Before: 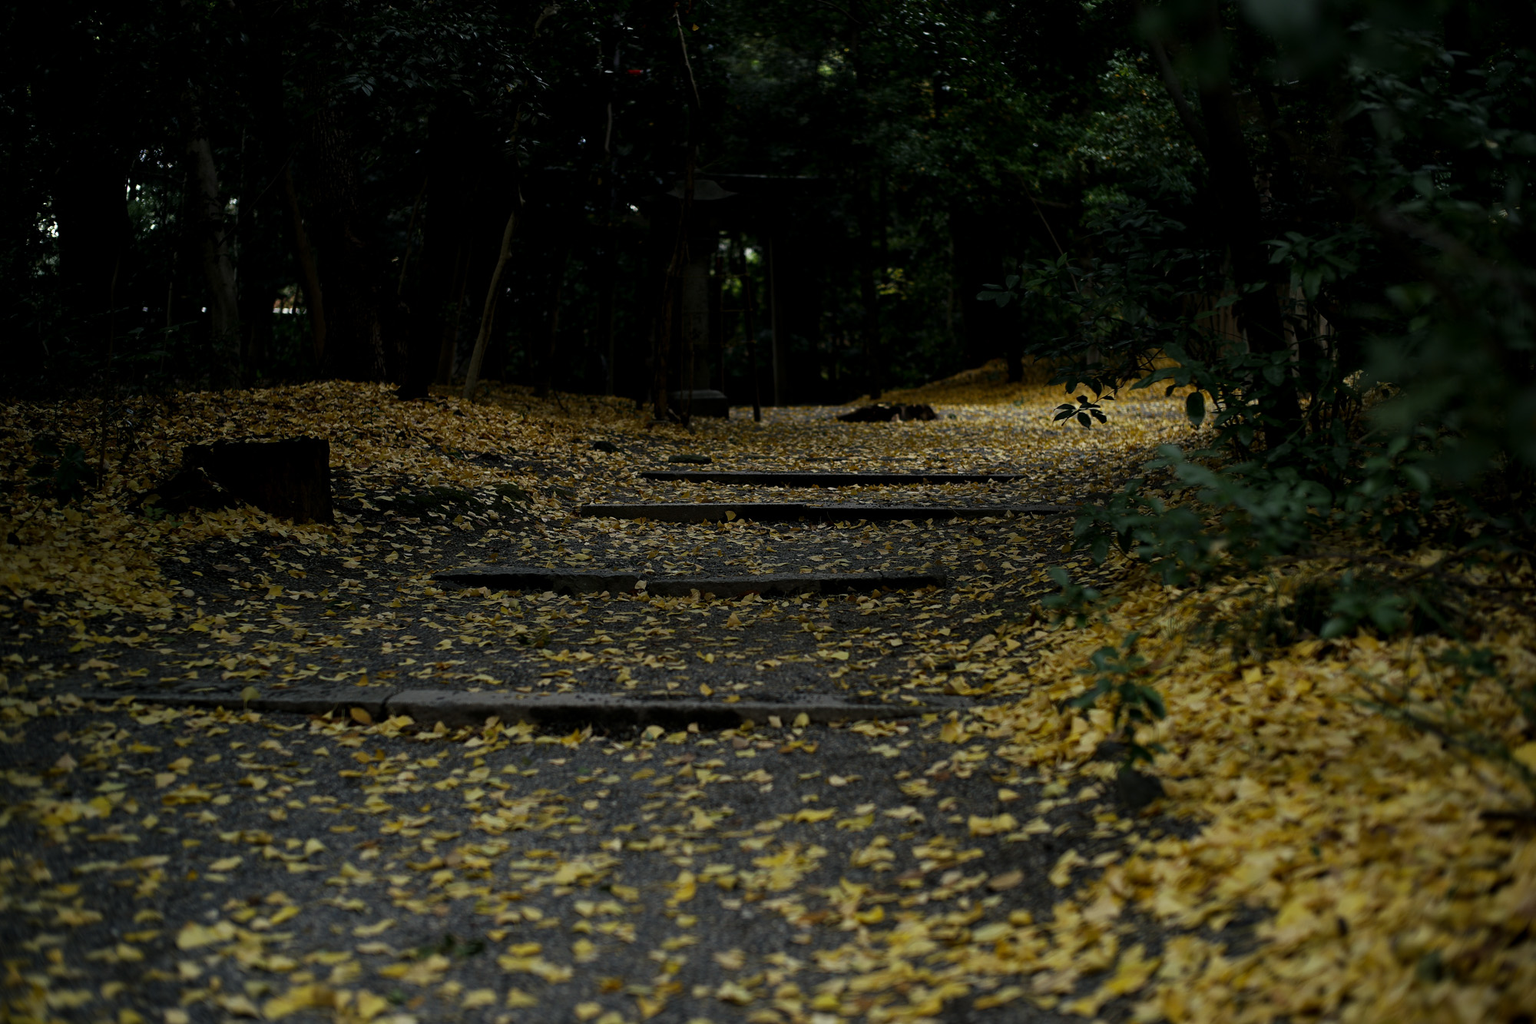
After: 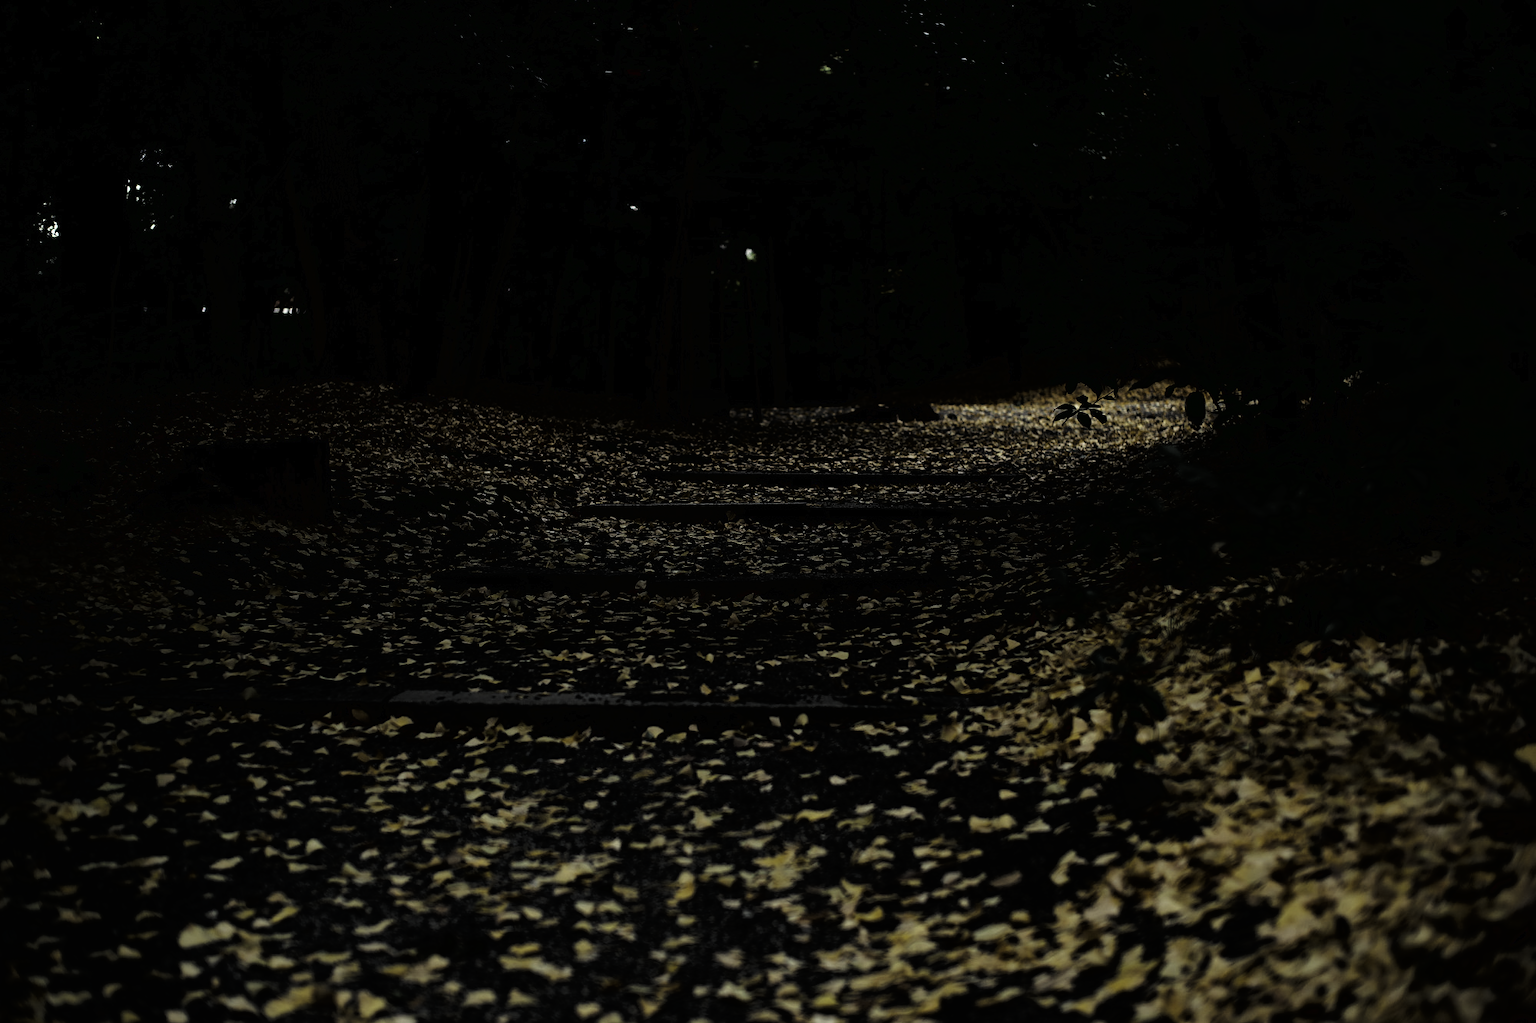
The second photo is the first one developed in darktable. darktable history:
contrast brightness saturation: saturation -0.172
tone curve: curves: ch0 [(0, 0) (0.003, 0.008) (0.011, 0.008) (0.025, 0.008) (0.044, 0.008) (0.069, 0.006) (0.1, 0.006) (0.136, 0.006) (0.177, 0.008) (0.224, 0.012) (0.277, 0.026) (0.335, 0.083) (0.399, 0.165) (0.468, 0.292) (0.543, 0.416) (0.623, 0.535) (0.709, 0.692) (0.801, 0.853) (0.898, 0.981) (1, 1)], color space Lab, linked channels, preserve colors none
